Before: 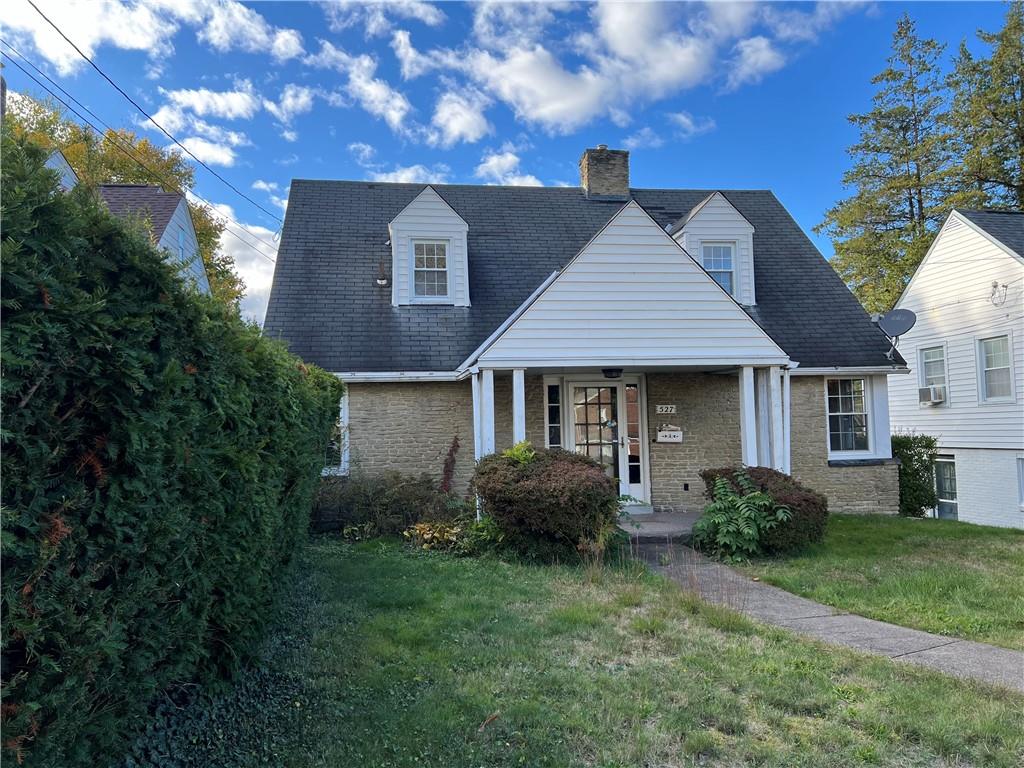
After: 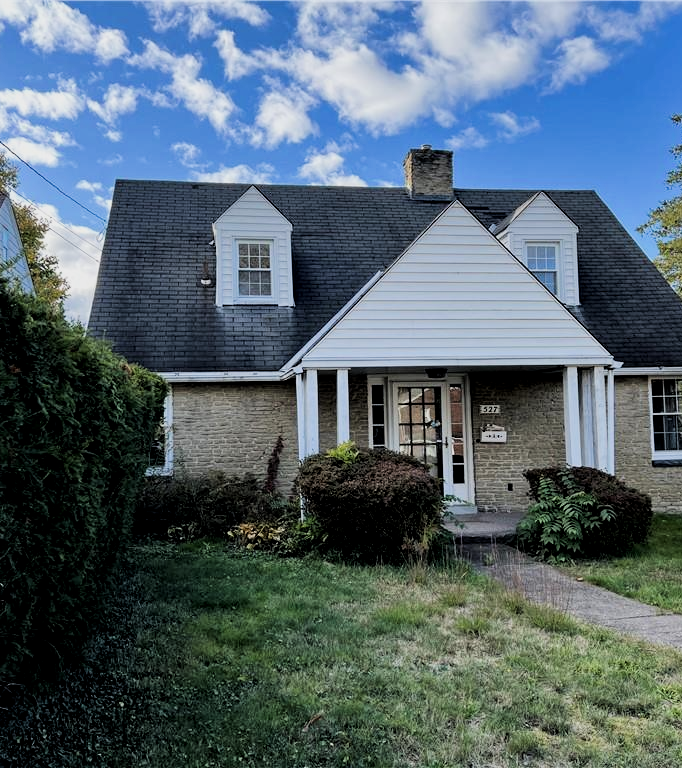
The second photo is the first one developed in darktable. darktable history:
crop: left 17.192%, right 16.166%
filmic rgb: black relative exposure -5.08 EV, white relative exposure 3.98 EV, hardness 2.9, contrast 1.391, highlights saturation mix -28.87%, iterations of high-quality reconstruction 0
local contrast: highlights 101%, shadows 102%, detail 119%, midtone range 0.2
